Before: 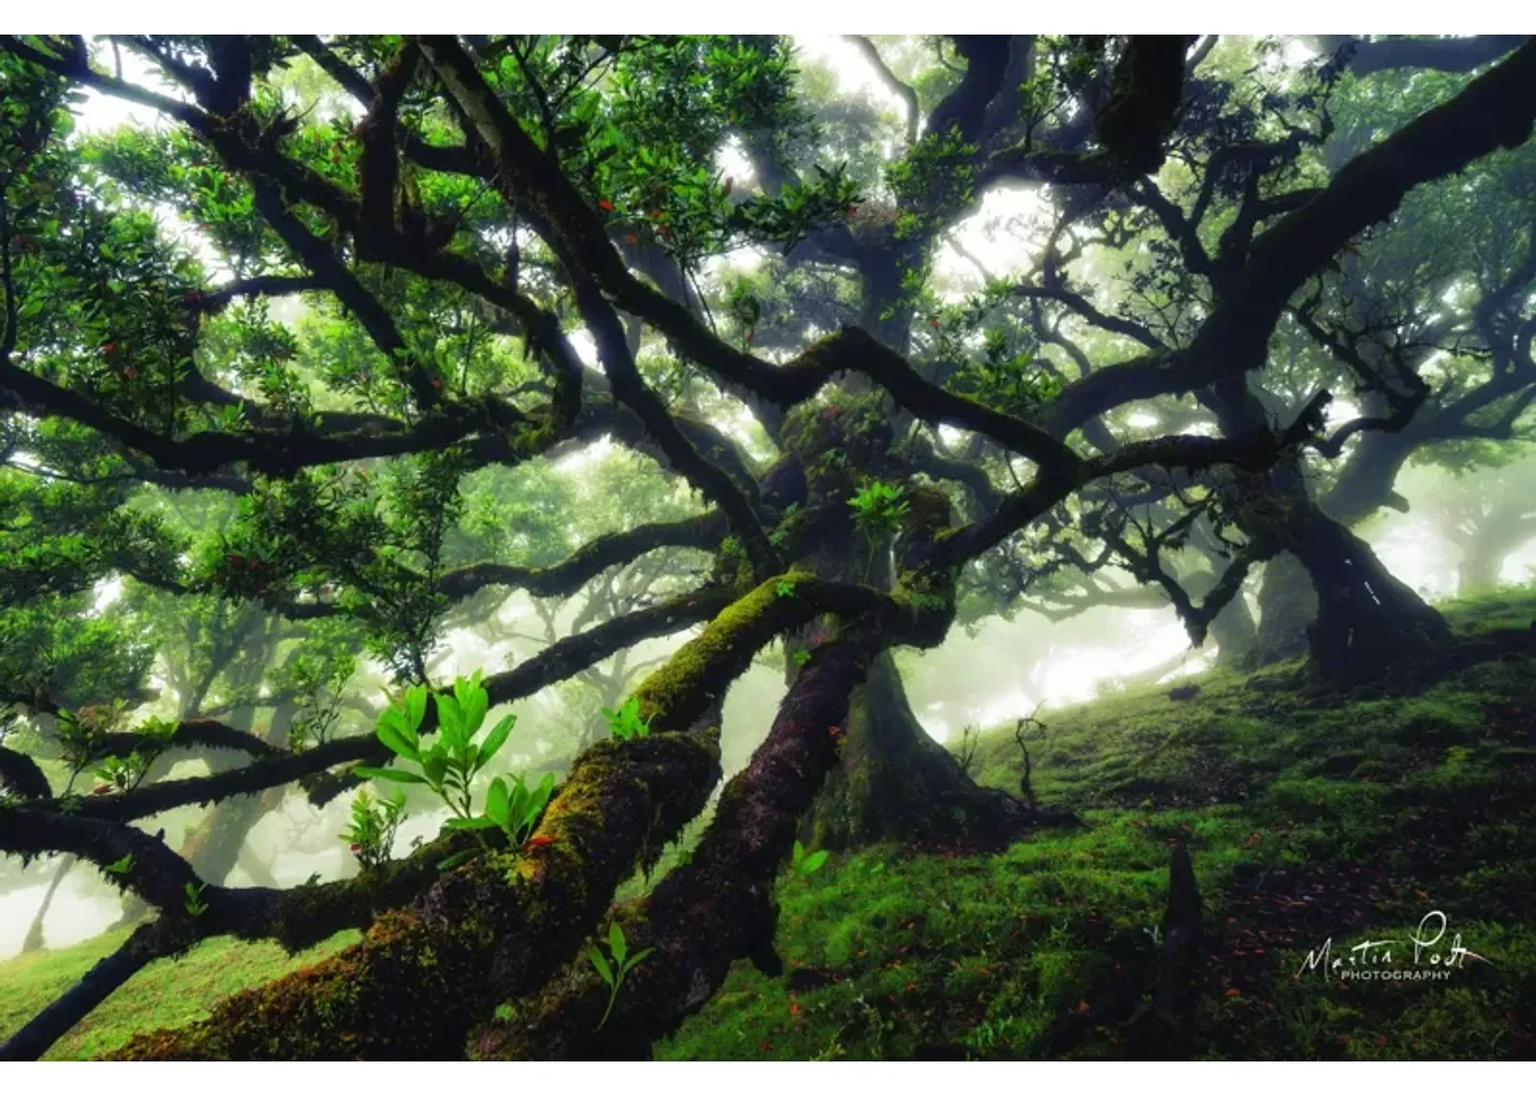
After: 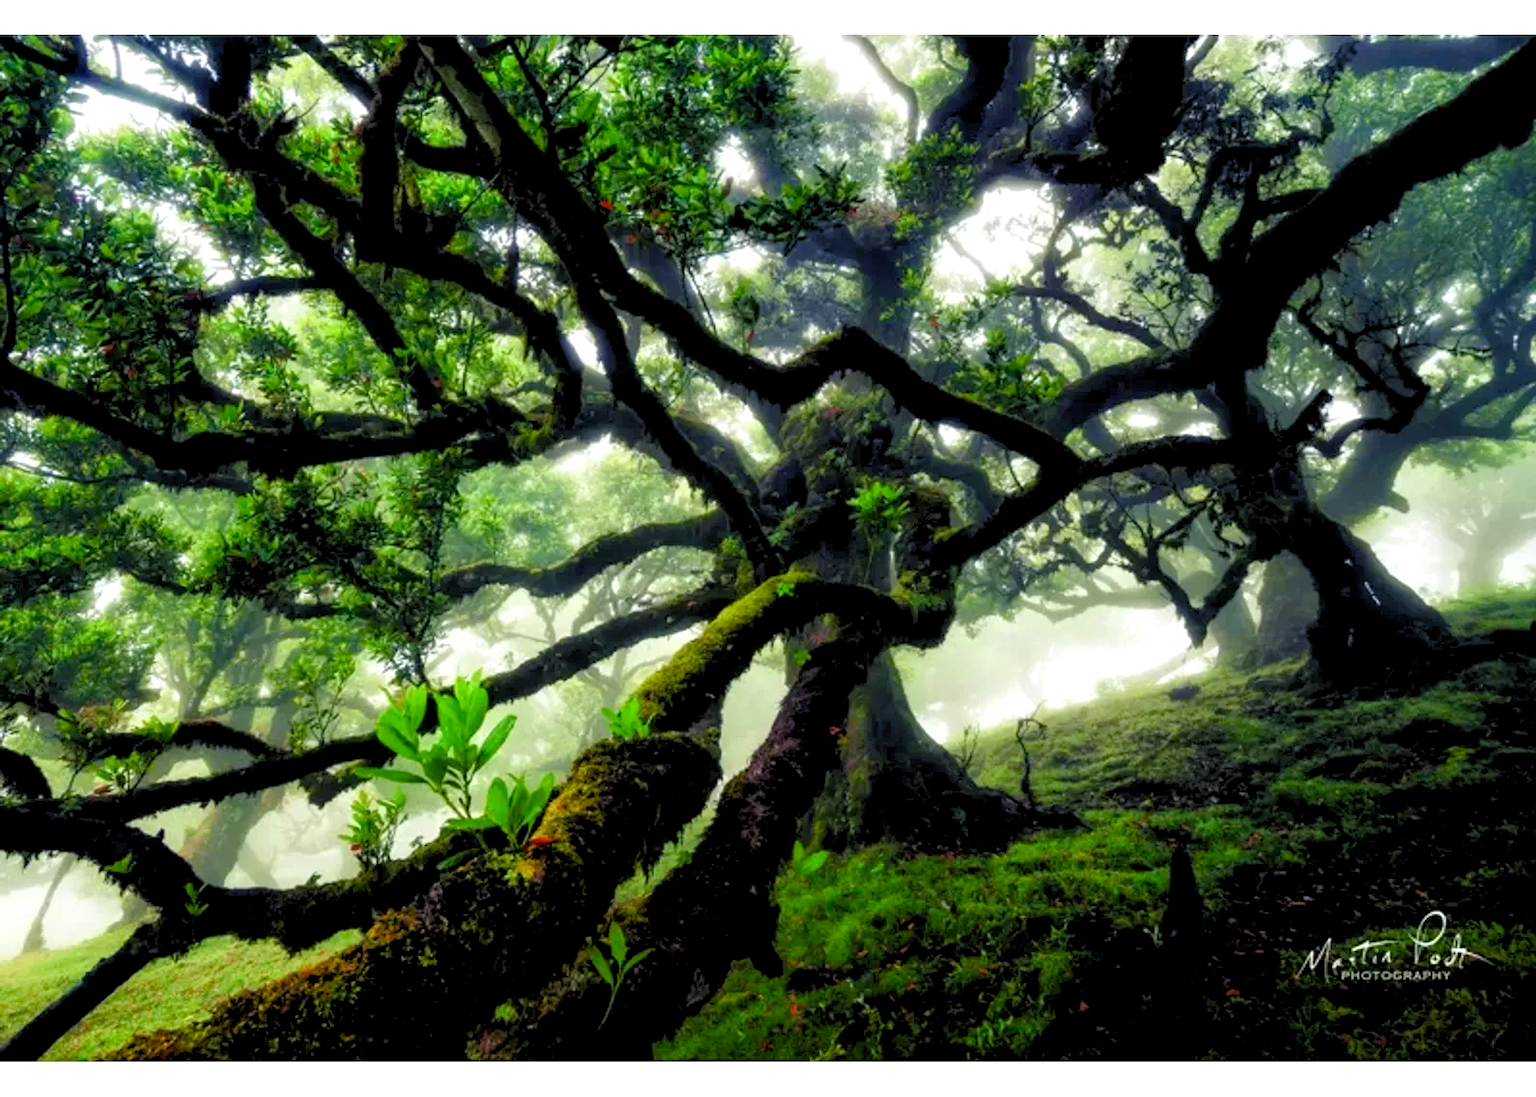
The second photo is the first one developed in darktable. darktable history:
color balance rgb: perceptual saturation grading › global saturation 20%, perceptual saturation grading › highlights -25%, perceptual saturation grading › shadows 25%
rgb levels: levels [[0.013, 0.434, 0.89], [0, 0.5, 1], [0, 0.5, 1]]
